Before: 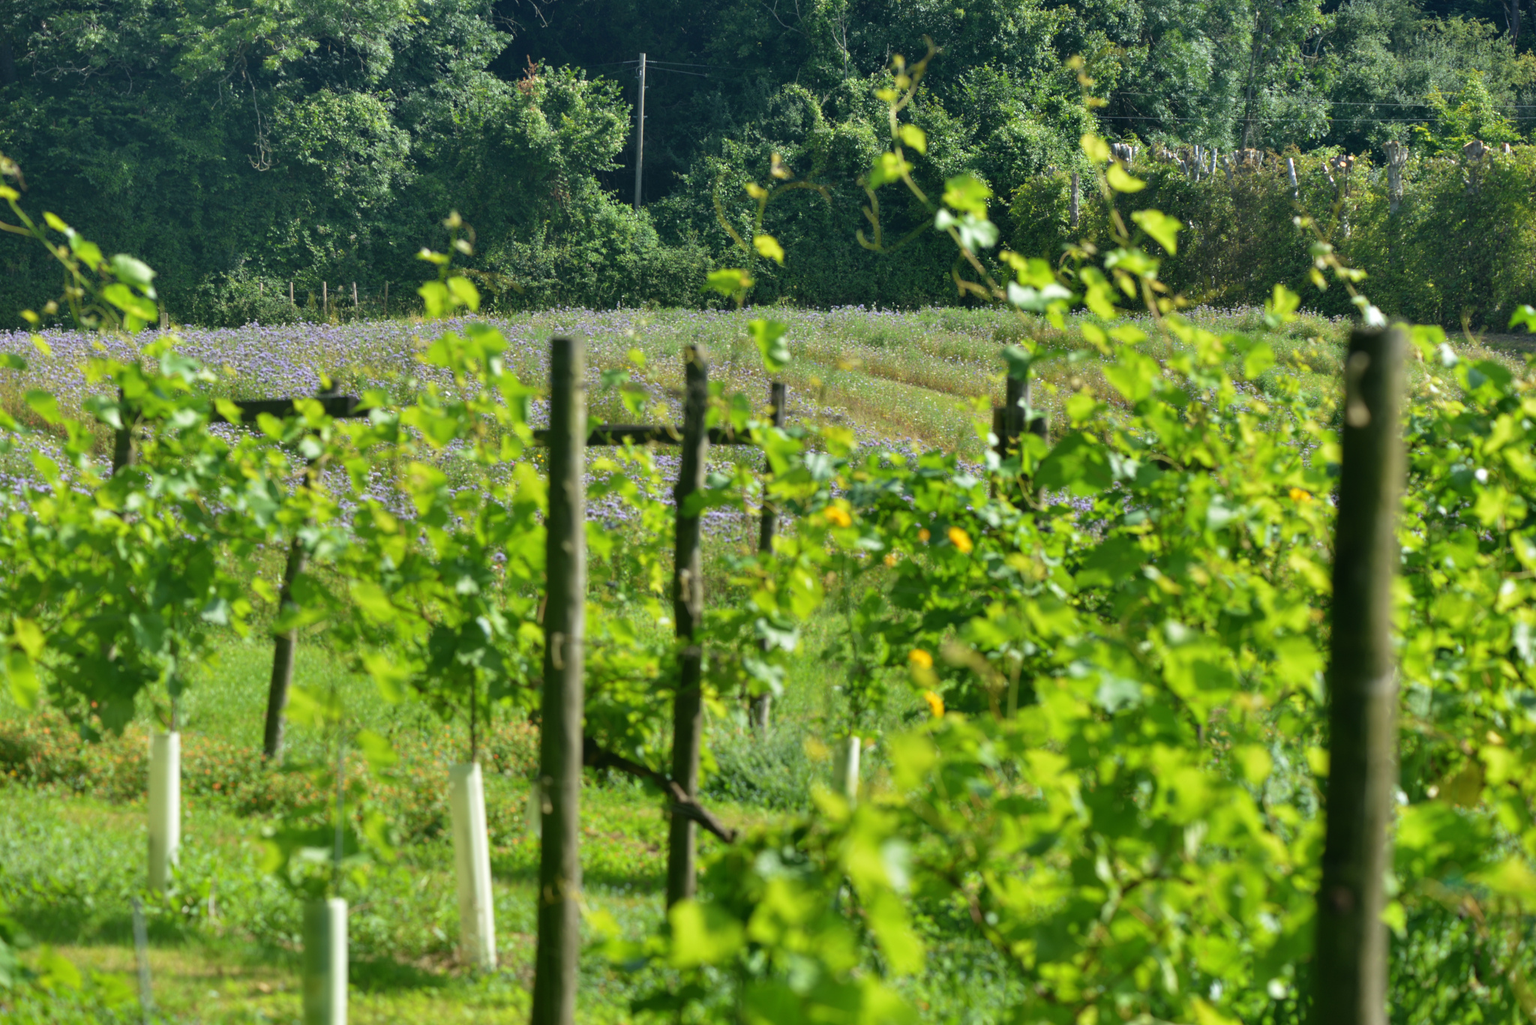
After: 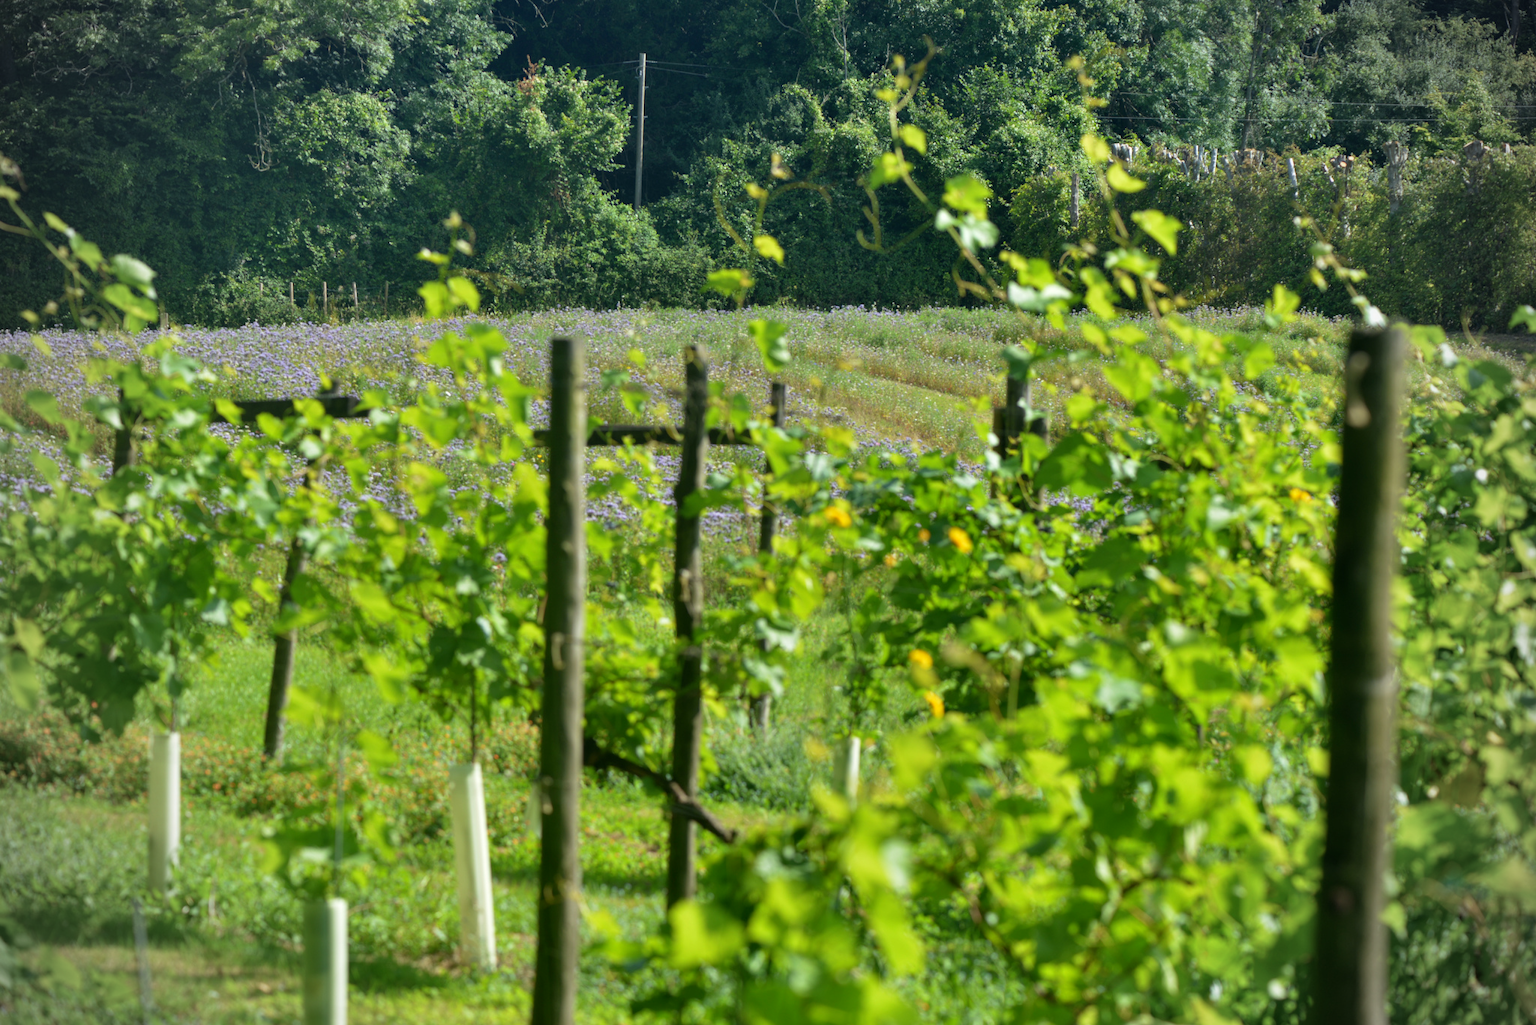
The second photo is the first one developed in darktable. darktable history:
vignetting: fall-off start 74.49%, fall-off radius 65.9%, brightness -0.628, saturation -0.68
exposure: black level correction 0.001, compensate highlight preservation false
